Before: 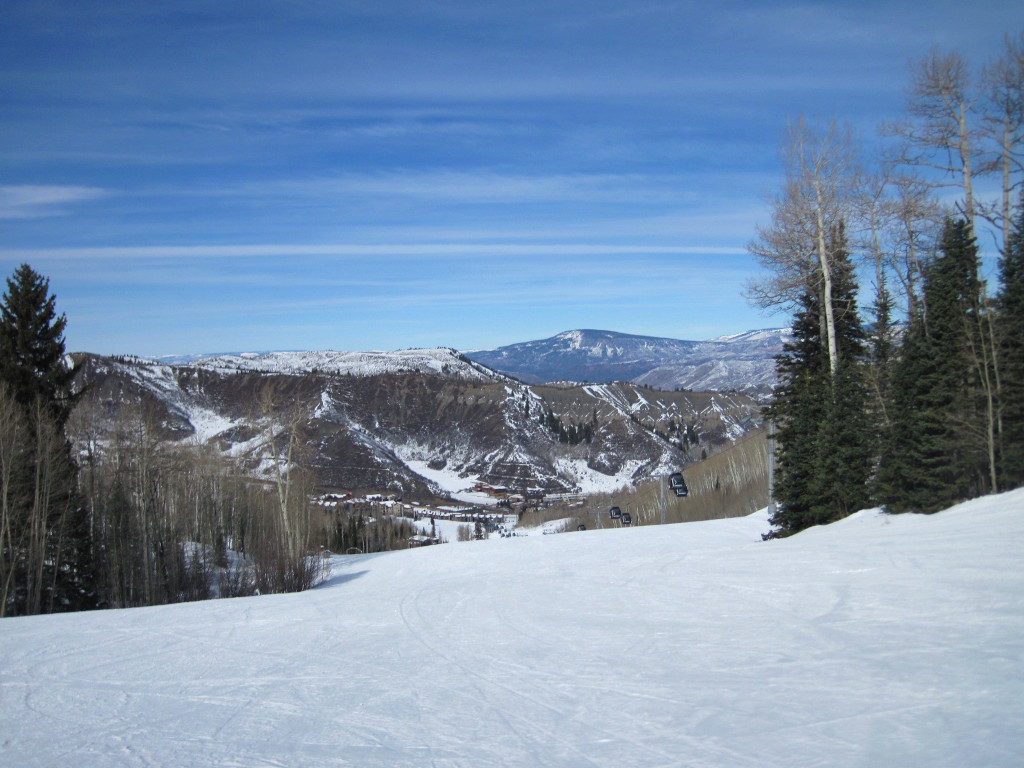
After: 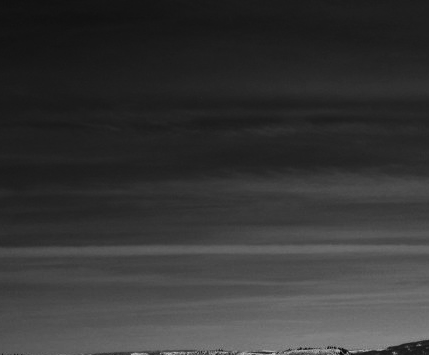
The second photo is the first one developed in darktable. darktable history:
crop and rotate: left 10.817%, top 0.062%, right 47.194%, bottom 53.626%
contrast brightness saturation: contrast 0.02, brightness -1, saturation -1
